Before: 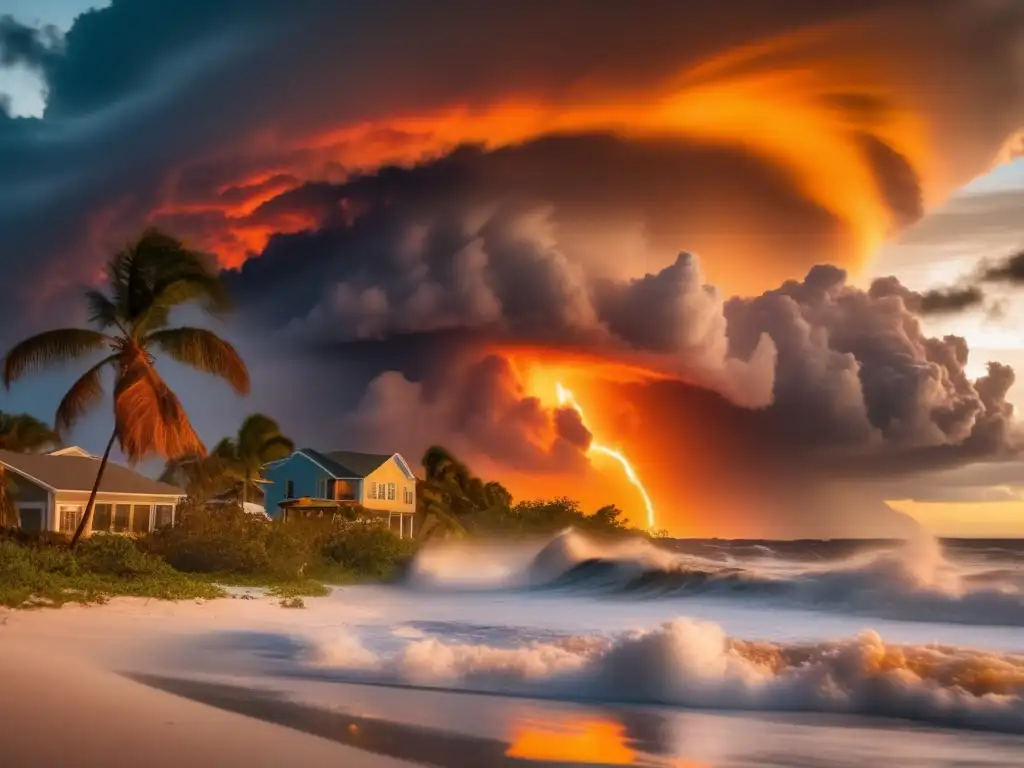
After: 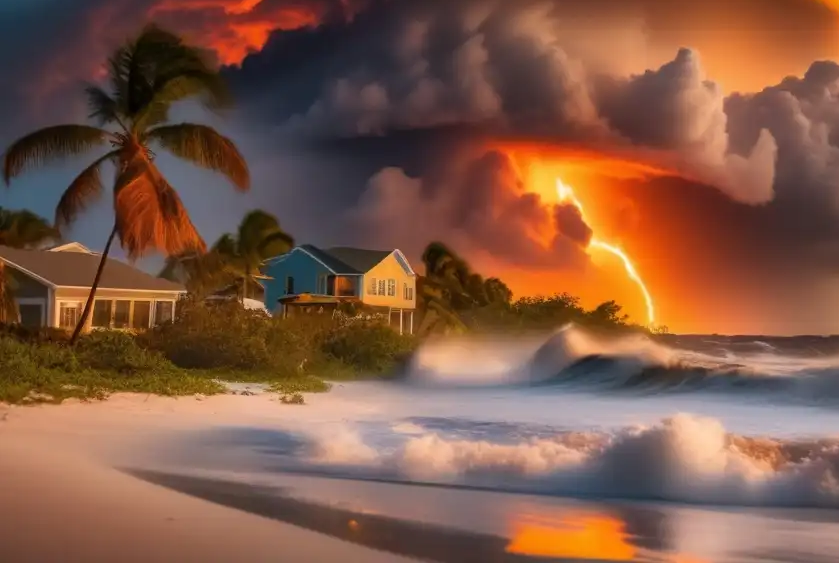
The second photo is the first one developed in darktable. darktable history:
crop: top 26.686%, right 18.033%
